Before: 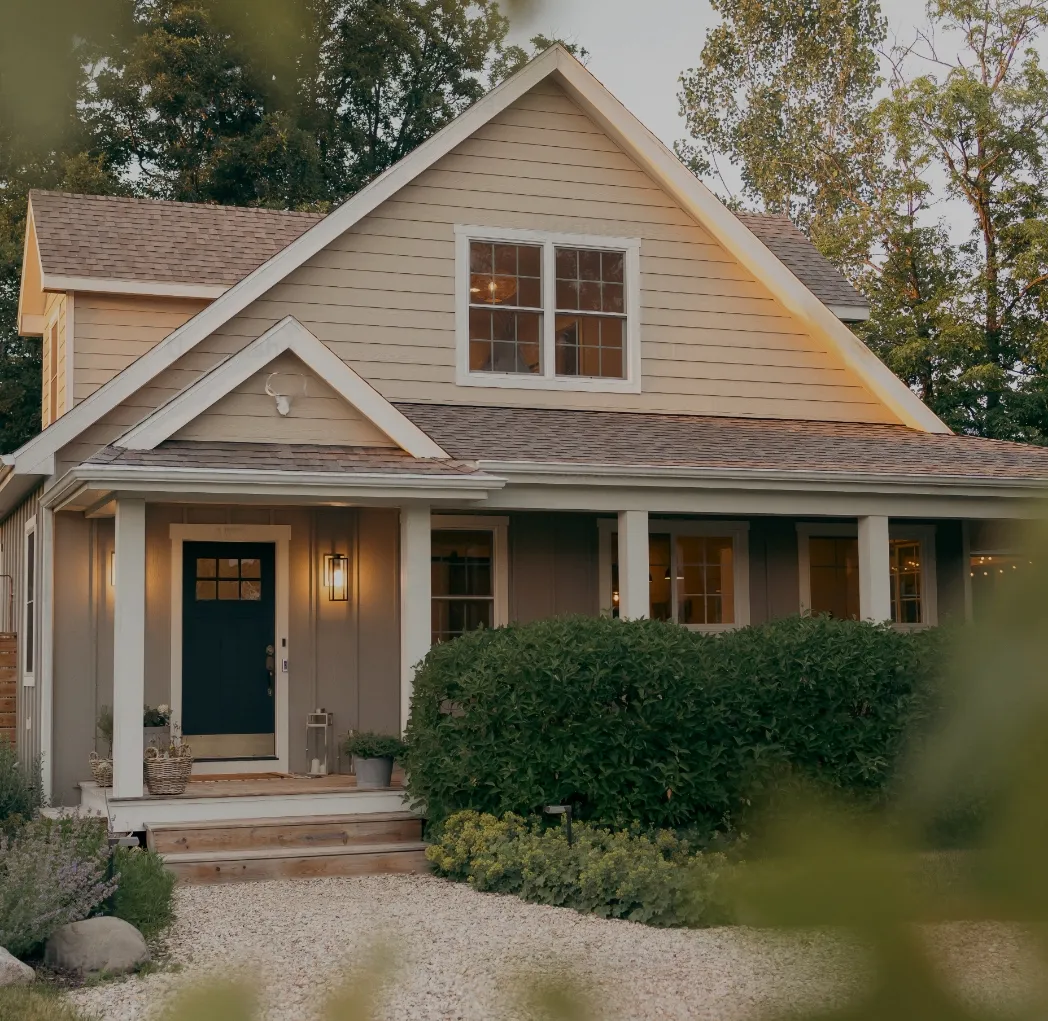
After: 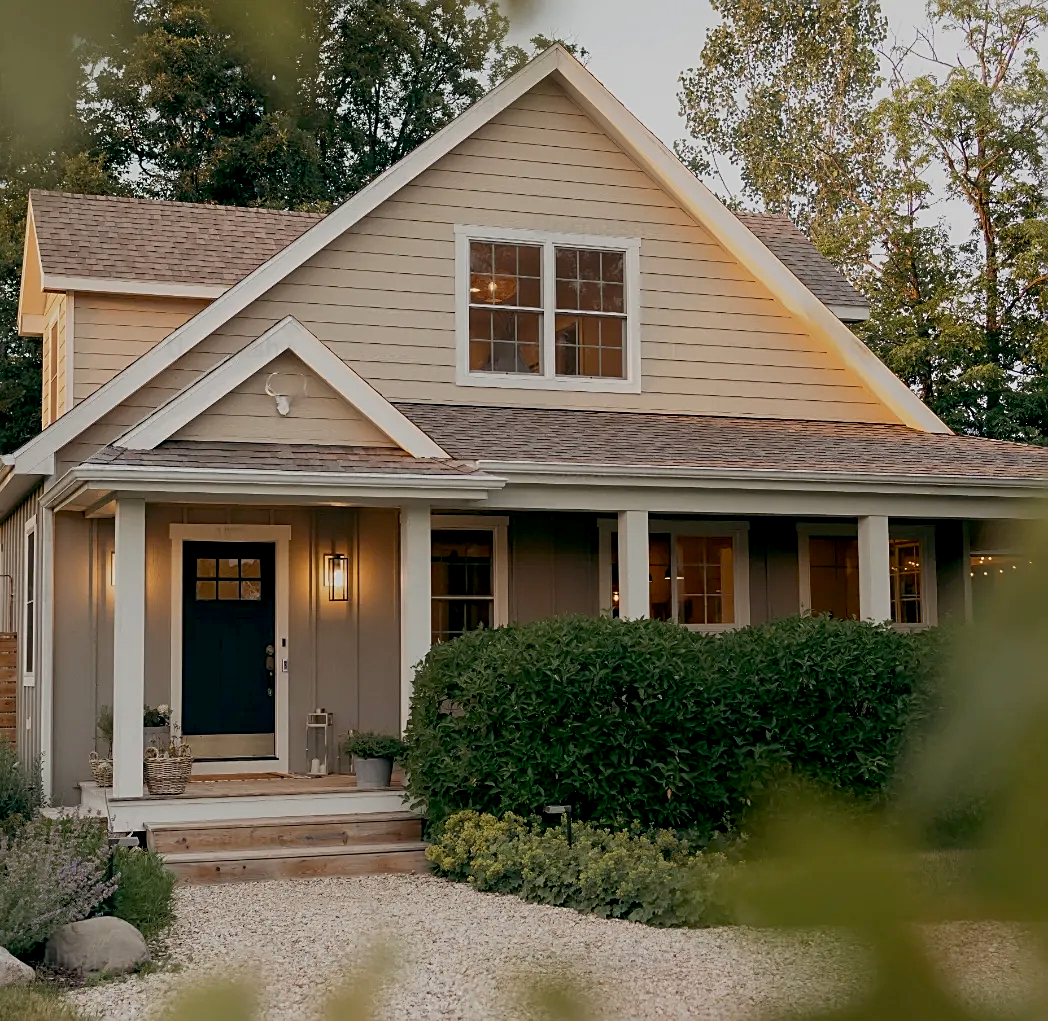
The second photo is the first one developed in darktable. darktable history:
exposure: black level correction 0.007, exposure 0.158 EV, compensate highlight preservation false
sharpen: on, module defaults
